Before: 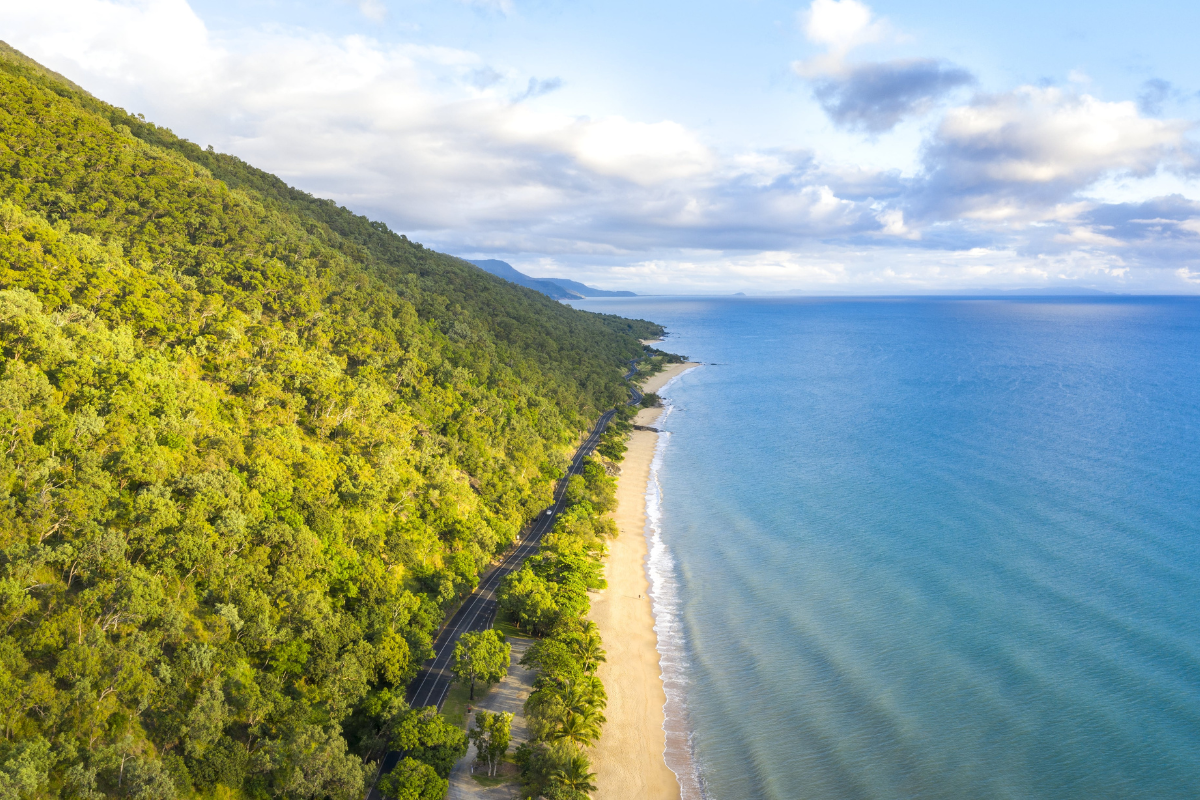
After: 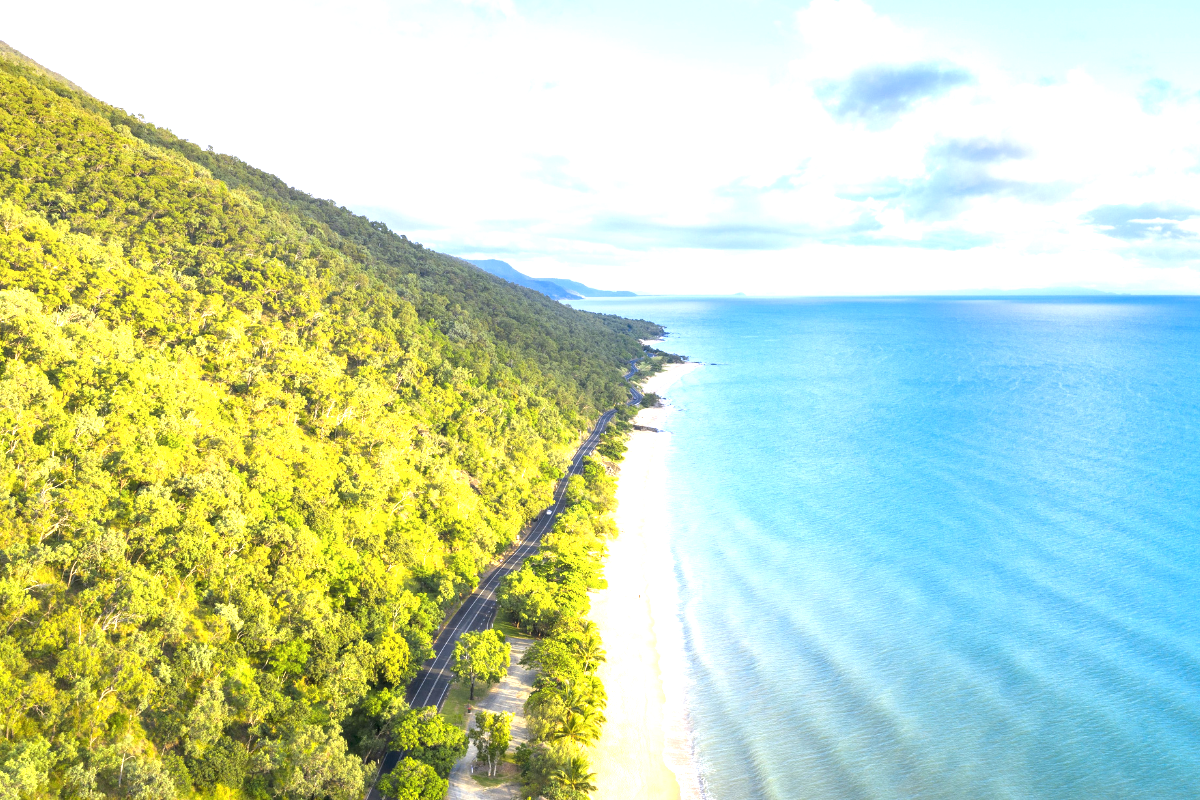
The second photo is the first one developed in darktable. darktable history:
graduated density: hue 238.83°, saturation 50%
exposure: black level correction 0, exposure 1.55 EV, compensate exposure bias true, compensate highlight preservation false
